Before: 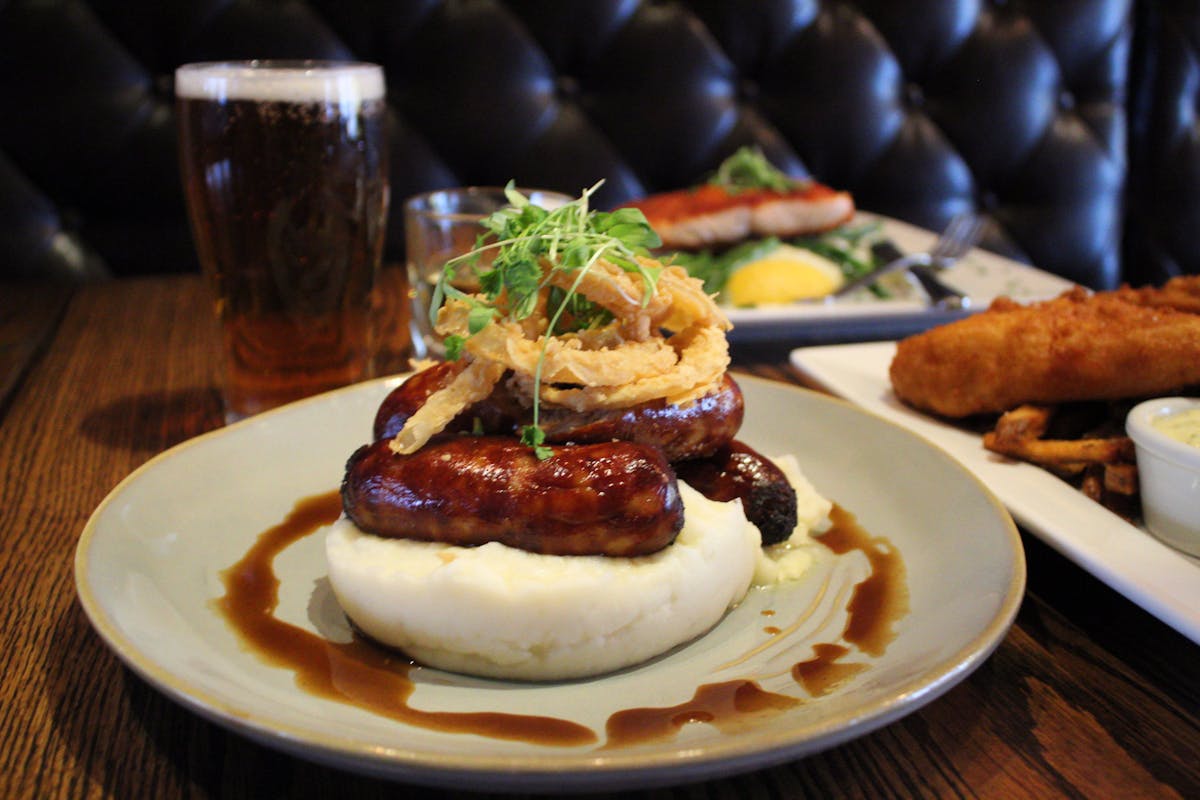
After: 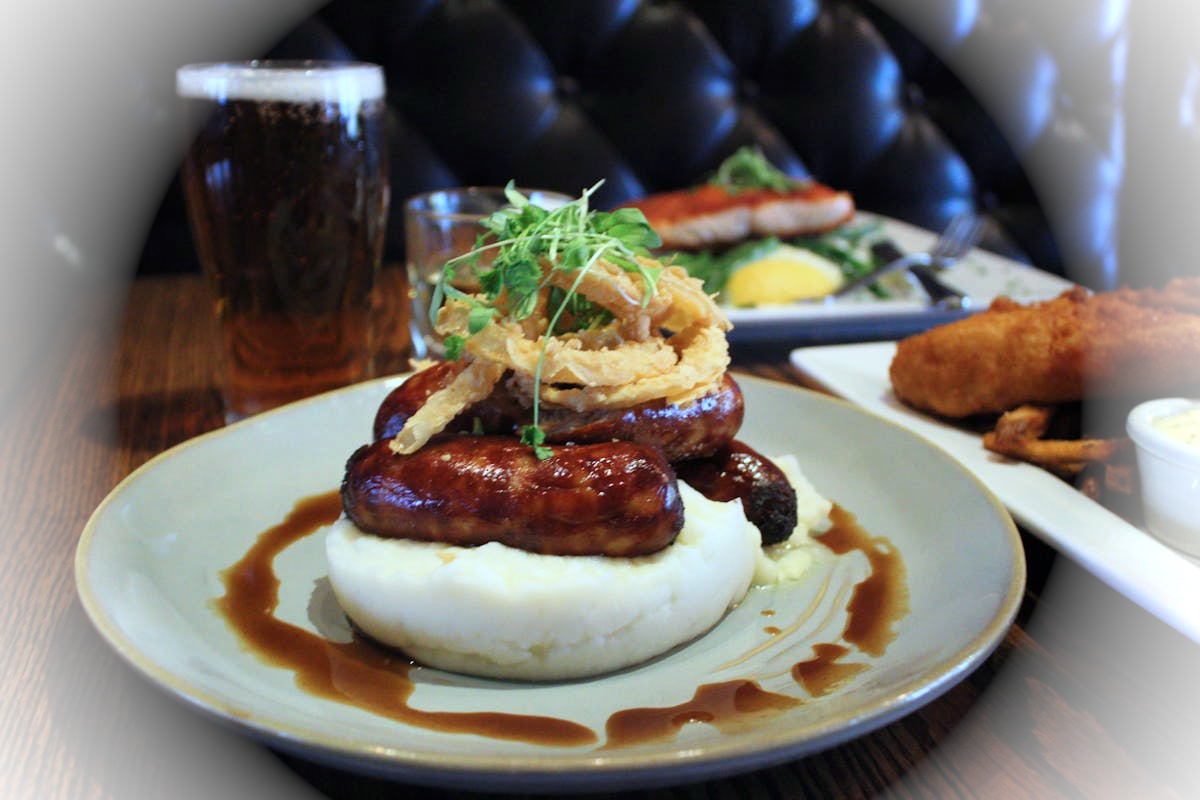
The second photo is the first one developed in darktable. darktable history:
vignetting: brightness 0.99, saturation -0.493
shadows and highlights: shadows -1.85, highlights 39.99
color calibration: x 0.382, y 0.371, temperature 3881.68 K, clip negative RGB from gamut false
